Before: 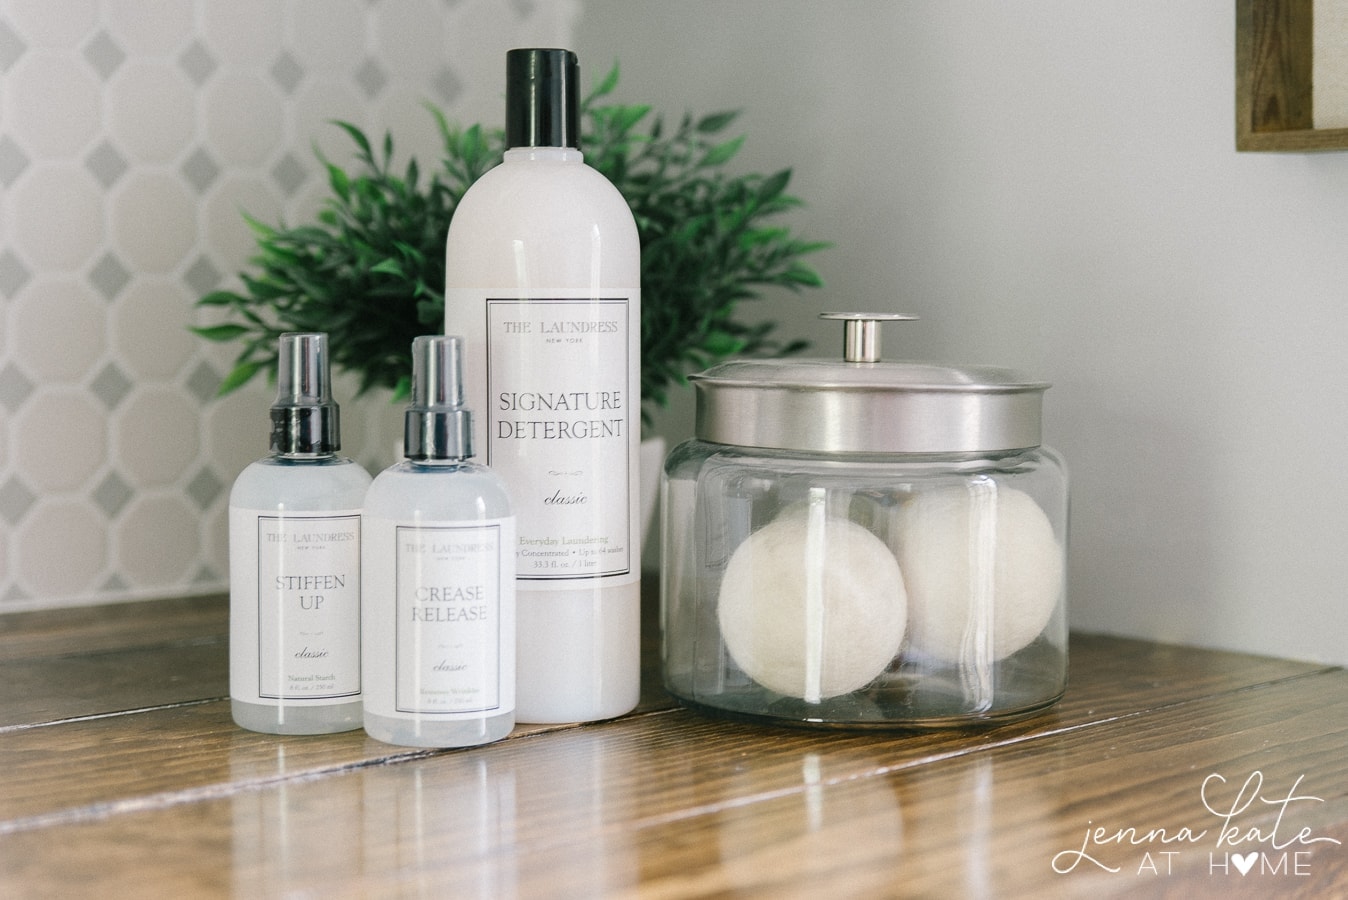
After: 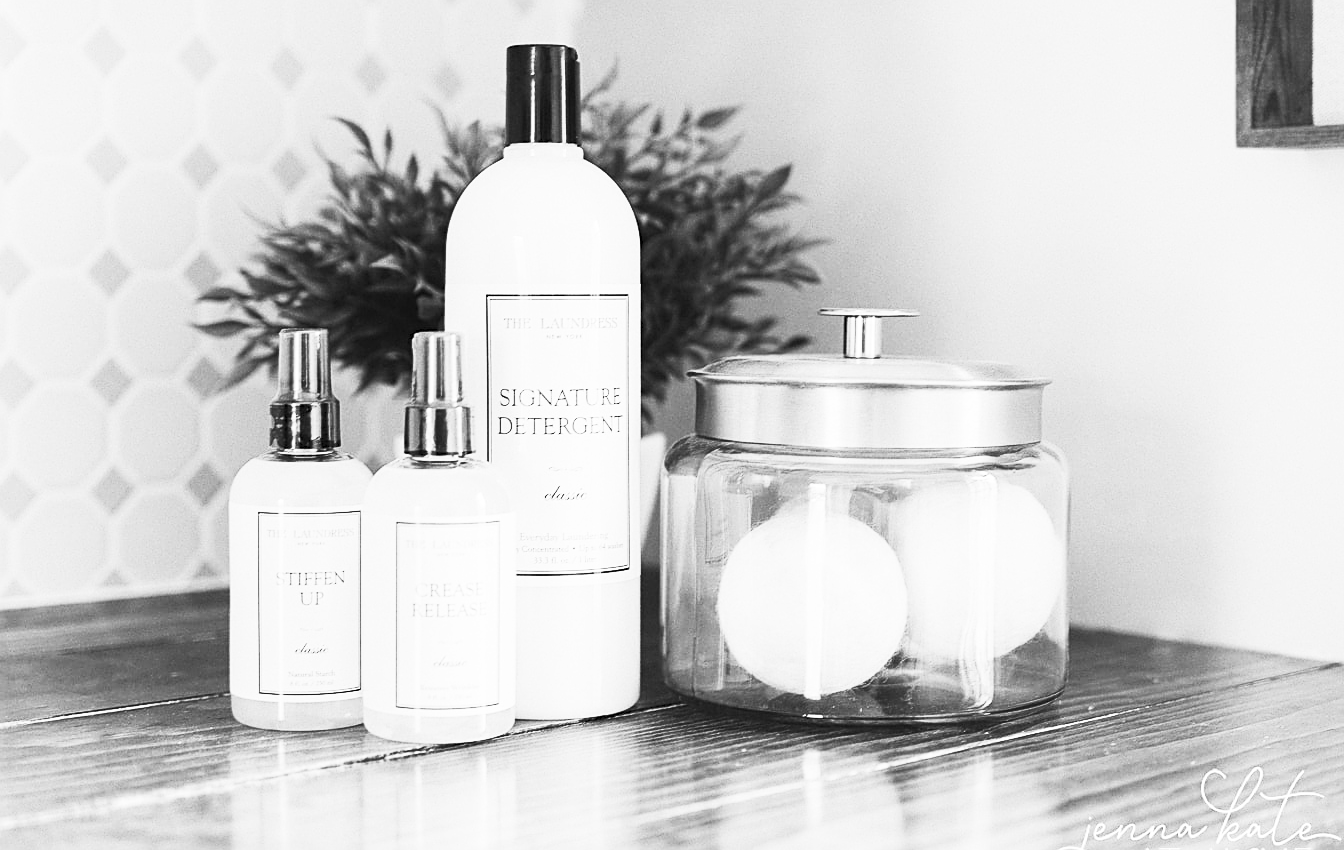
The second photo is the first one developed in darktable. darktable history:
sharpen: on, module defaults
contrast brightness saturation: contrast 0.53, brightness 0.47, saturation -1
crop: top 0.448%, right 0.264%, bottom 5.045%
